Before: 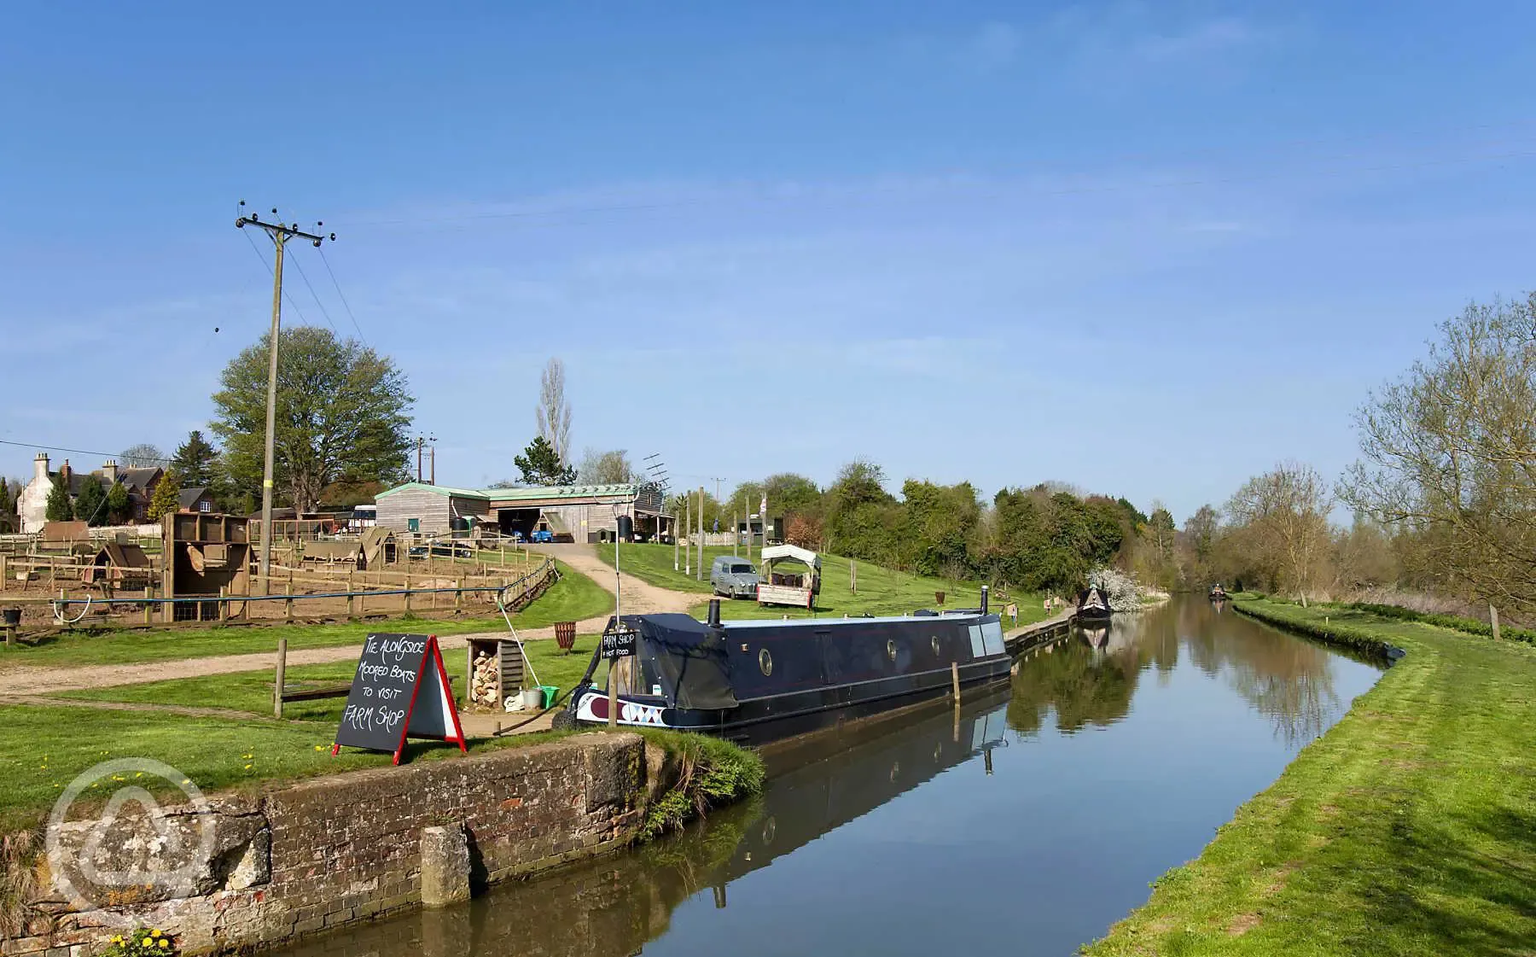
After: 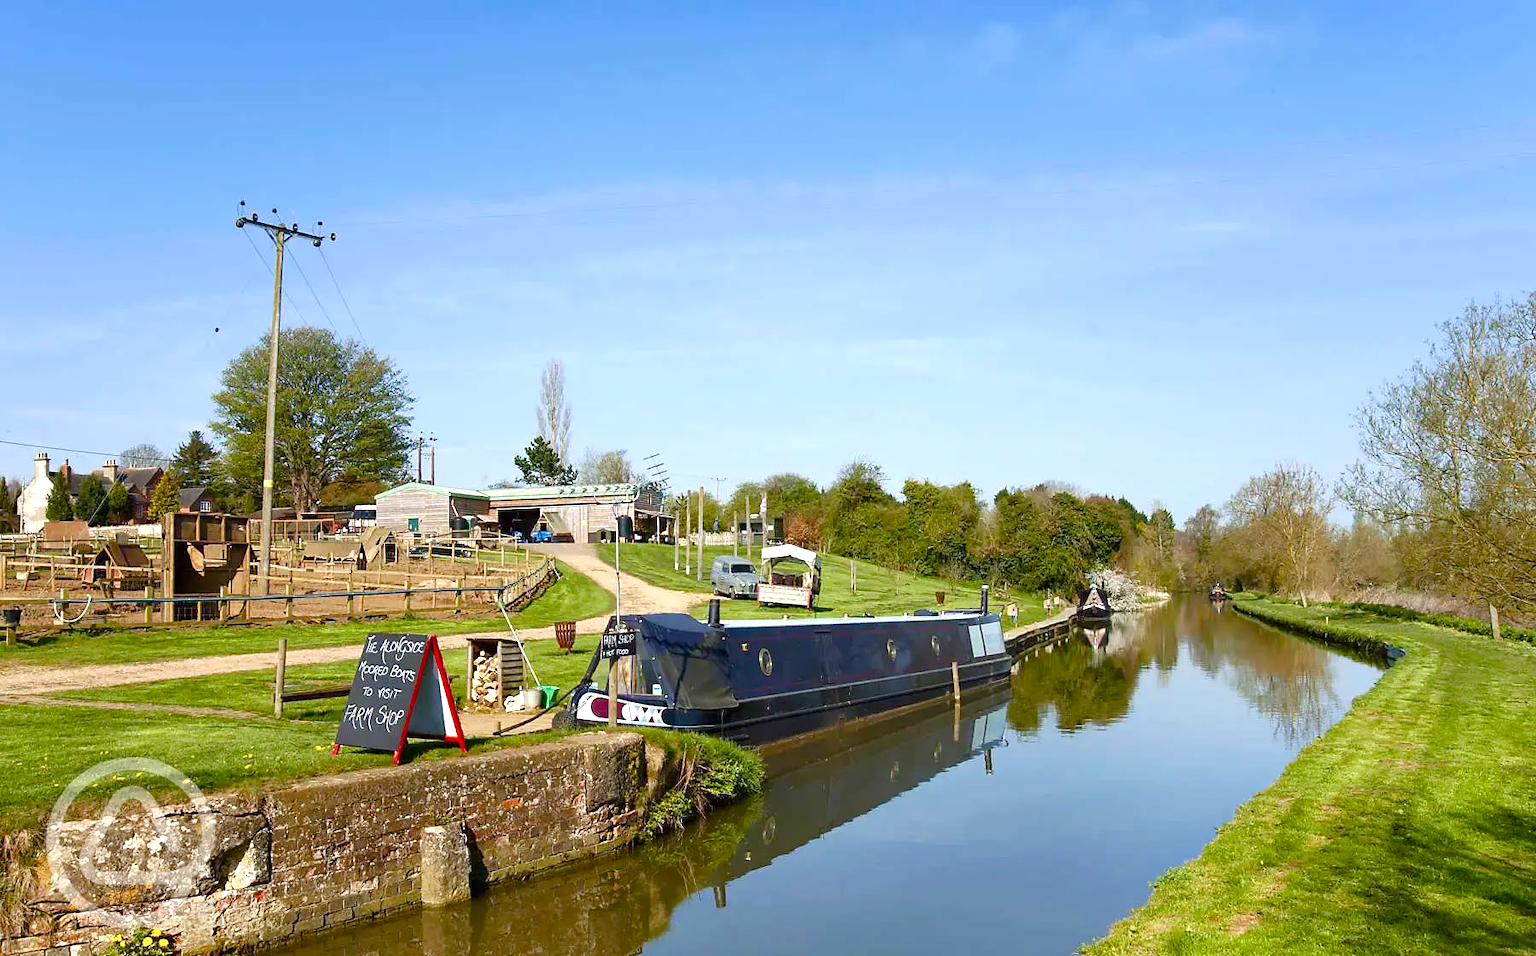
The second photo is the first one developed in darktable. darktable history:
color balance rgb: perceptual saturation grading › global saturation 20%, perceptual saturation grading › highlights -25%, perceptual saturation grading › shadows 50%
exposure: black level correction 0, exposure 0.5 EV, compensate highlight preservation false
